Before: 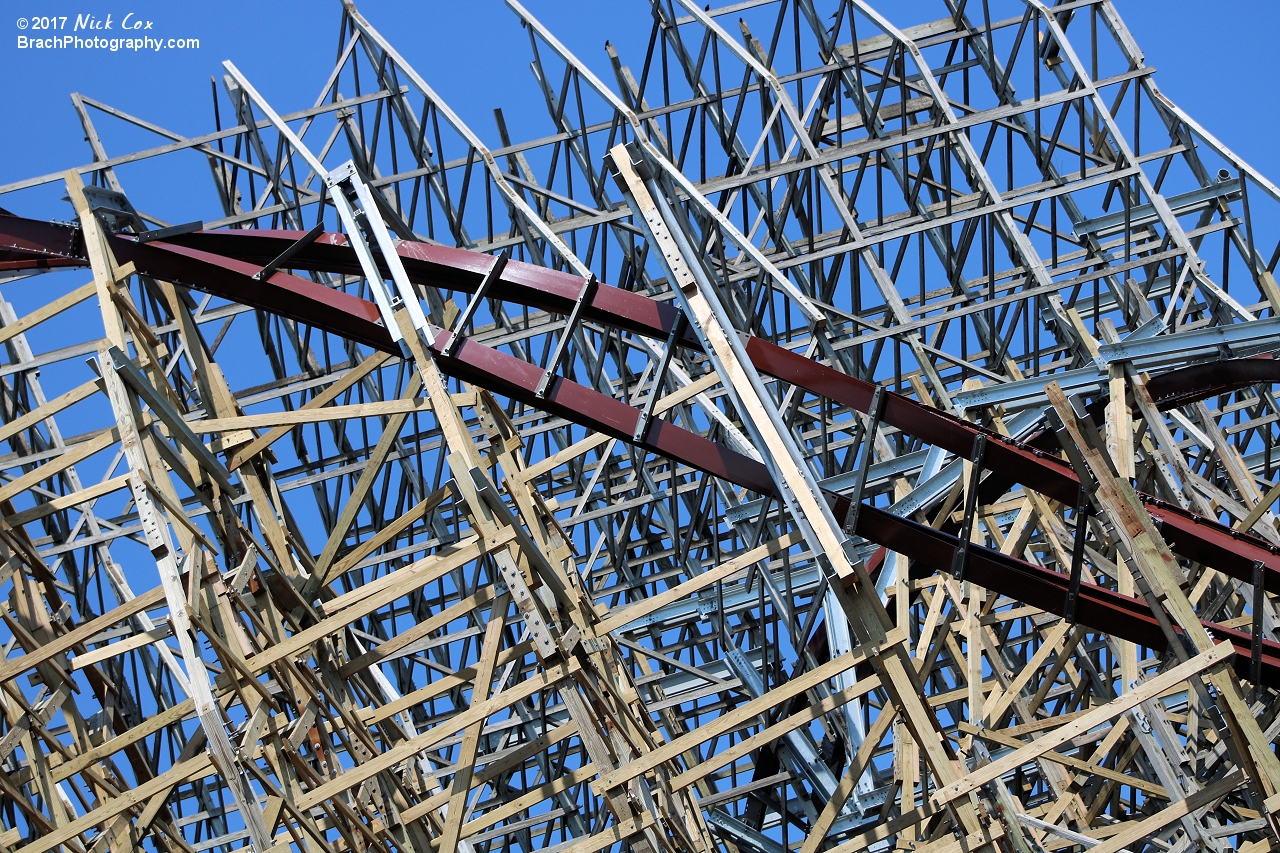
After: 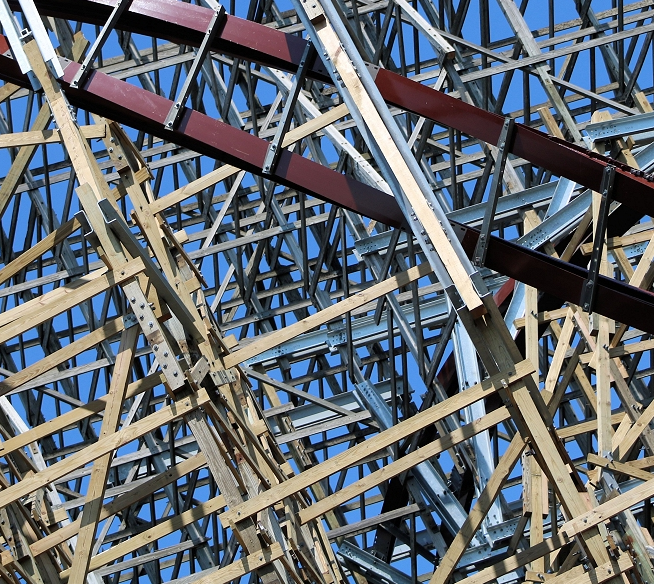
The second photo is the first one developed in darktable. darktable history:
crop and rotate: left 29.062%, top 31.463%, right 19.816%
